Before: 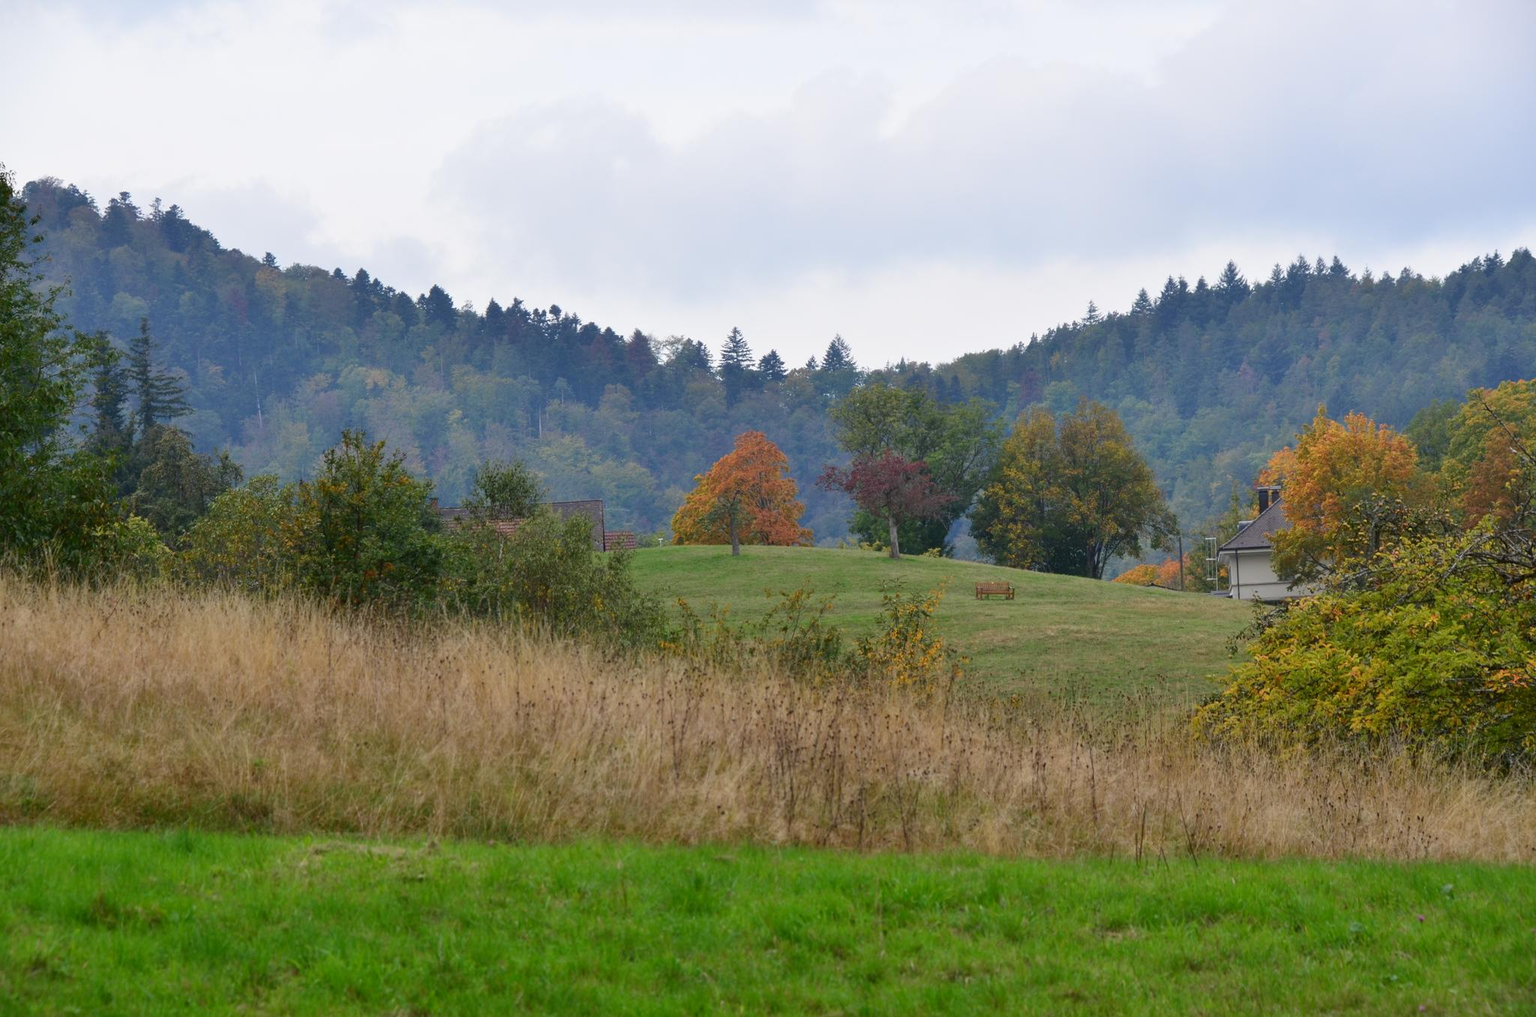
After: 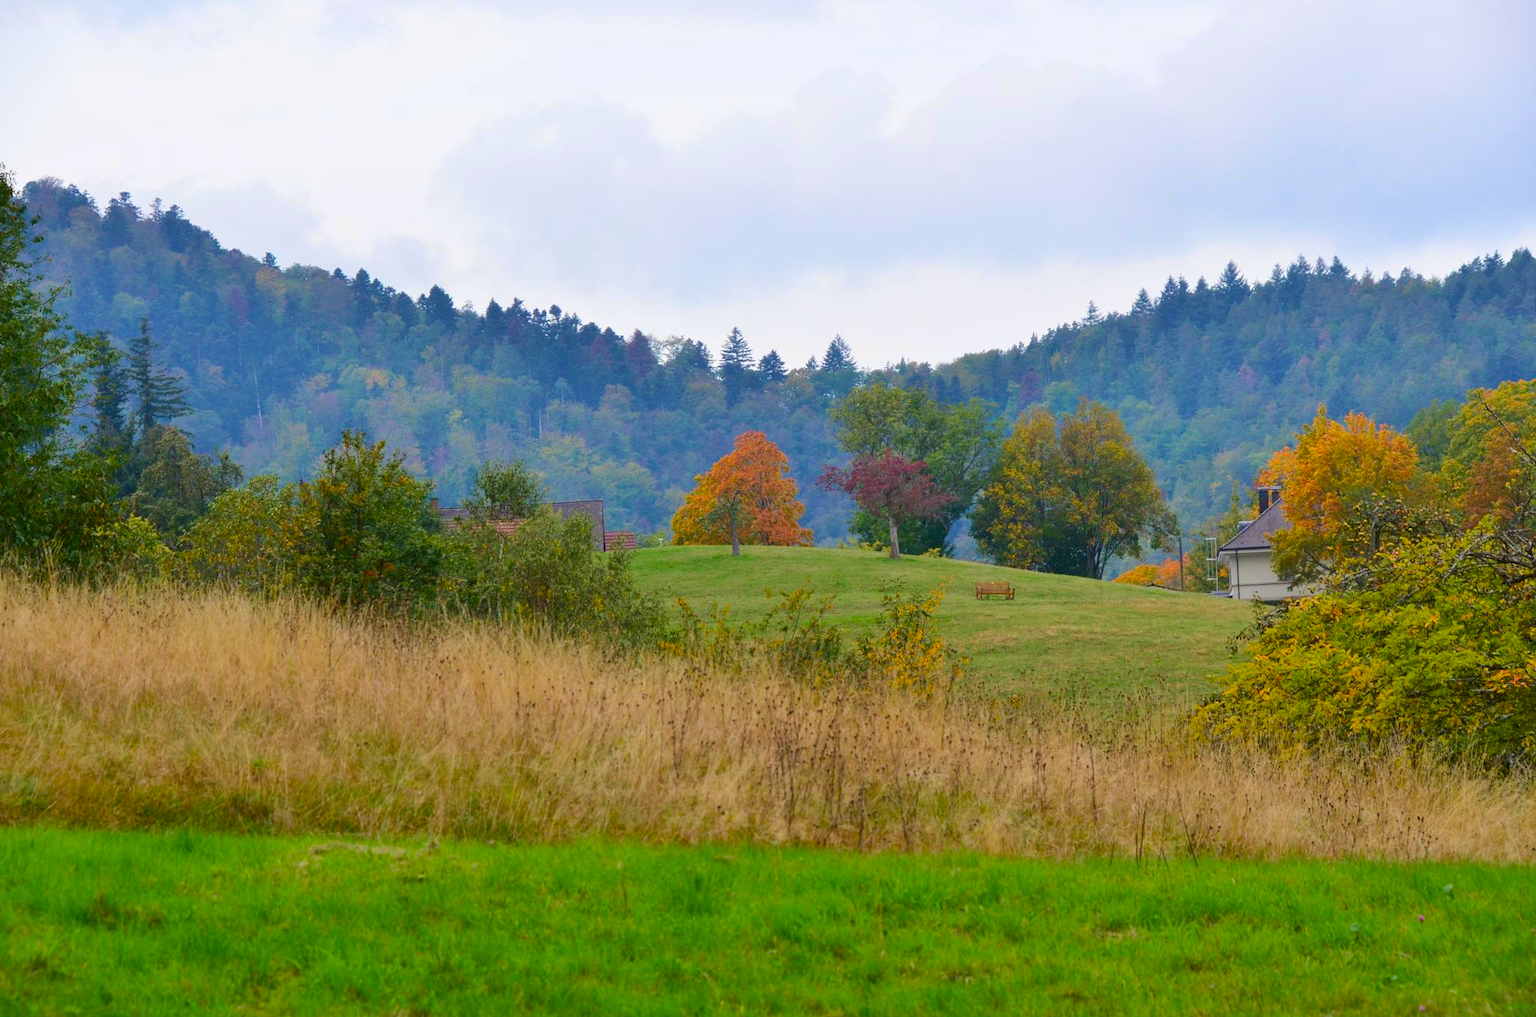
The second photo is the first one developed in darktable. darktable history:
velvia: on, module defaults
color balance rgb: perceptual saturation grading › global saturation 25%, perceptual brilliance grading › mid-tones 10%, perceptual brilliance grading › shadows 15%, global vibrance 20%
